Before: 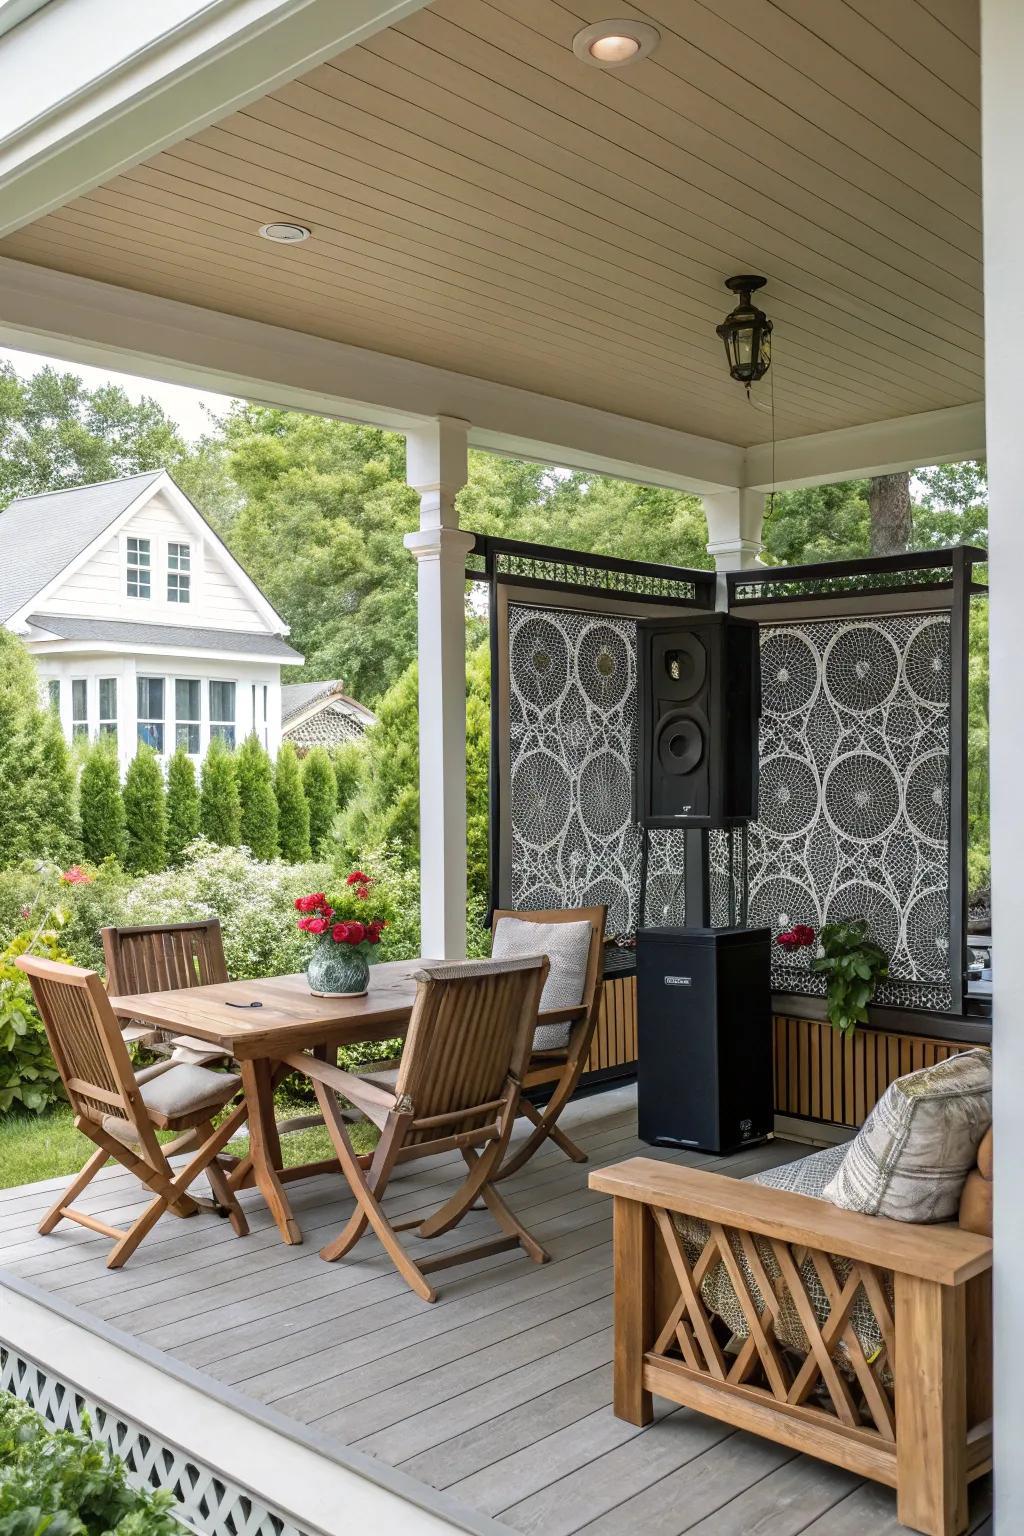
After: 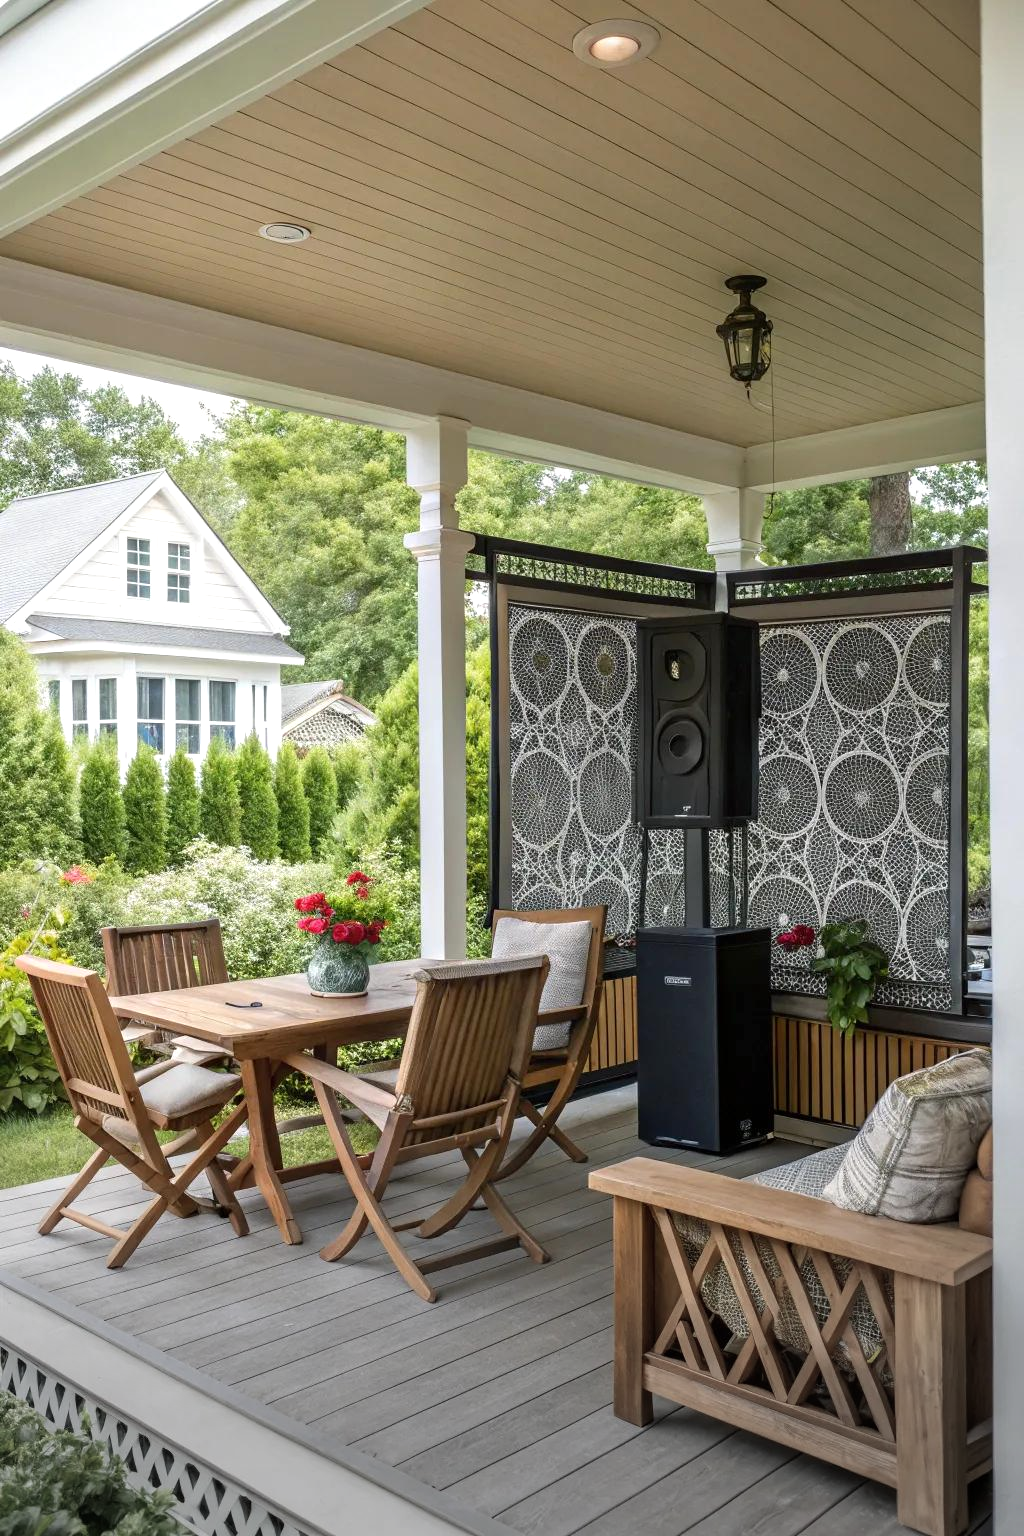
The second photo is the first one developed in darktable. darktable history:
exposure: exposure 0.15 EV, compensate highlight preservation false
vignetting: fall-off start 97.17%, brightness -0.483, center (-0.065, -0.315), width/height ratio 1.179
